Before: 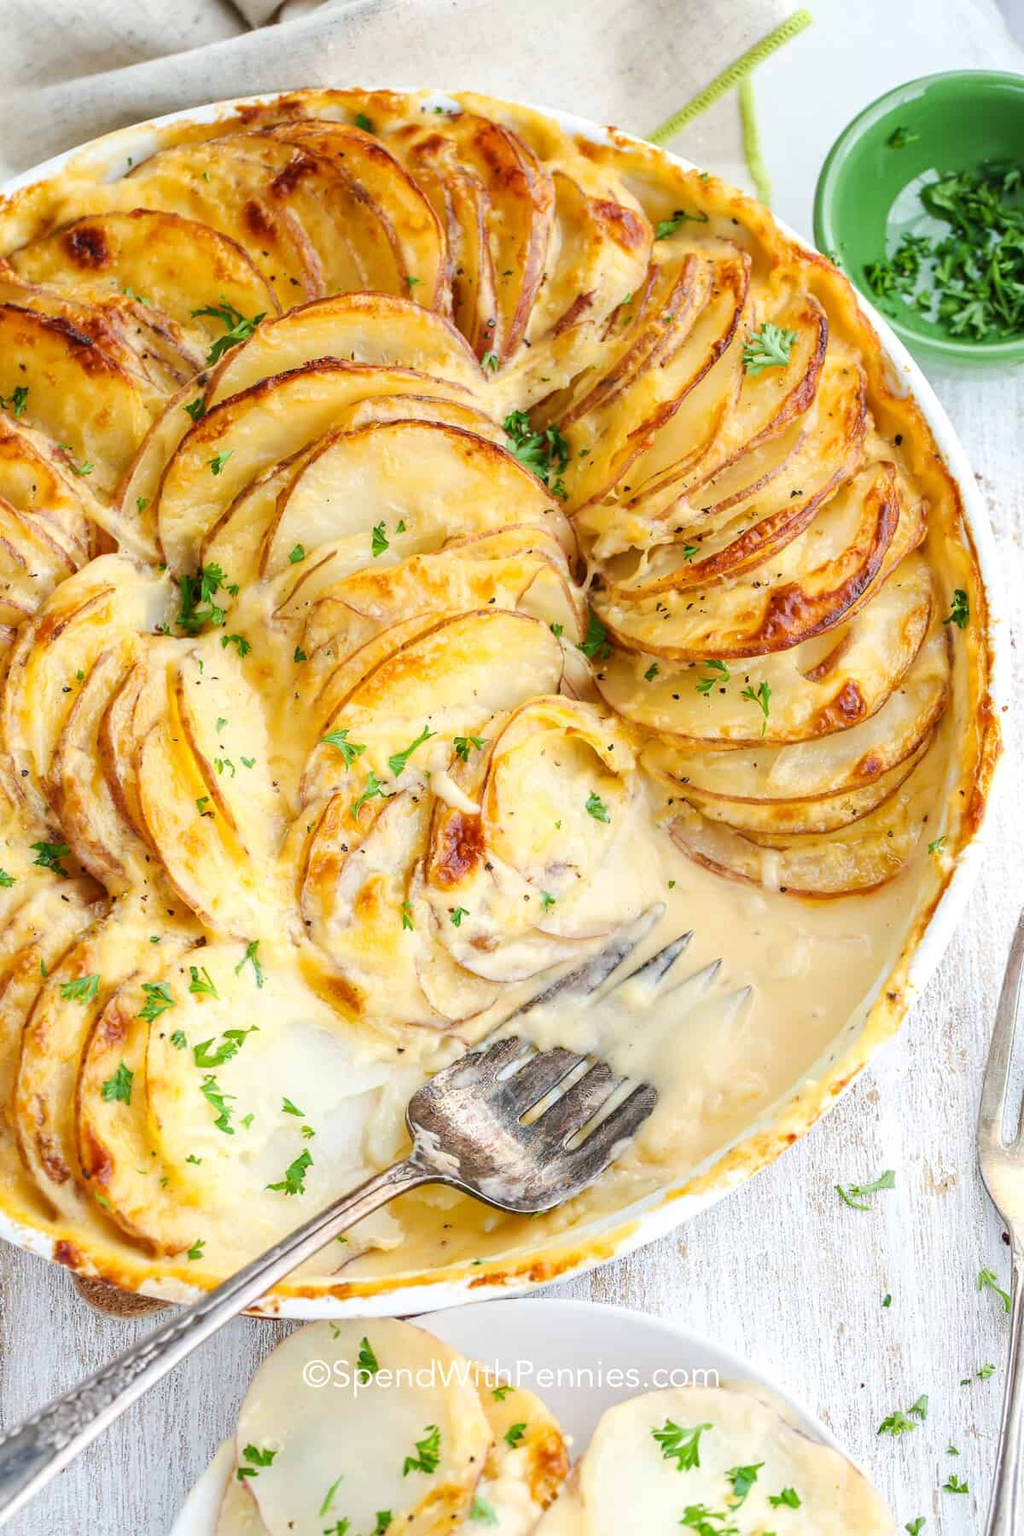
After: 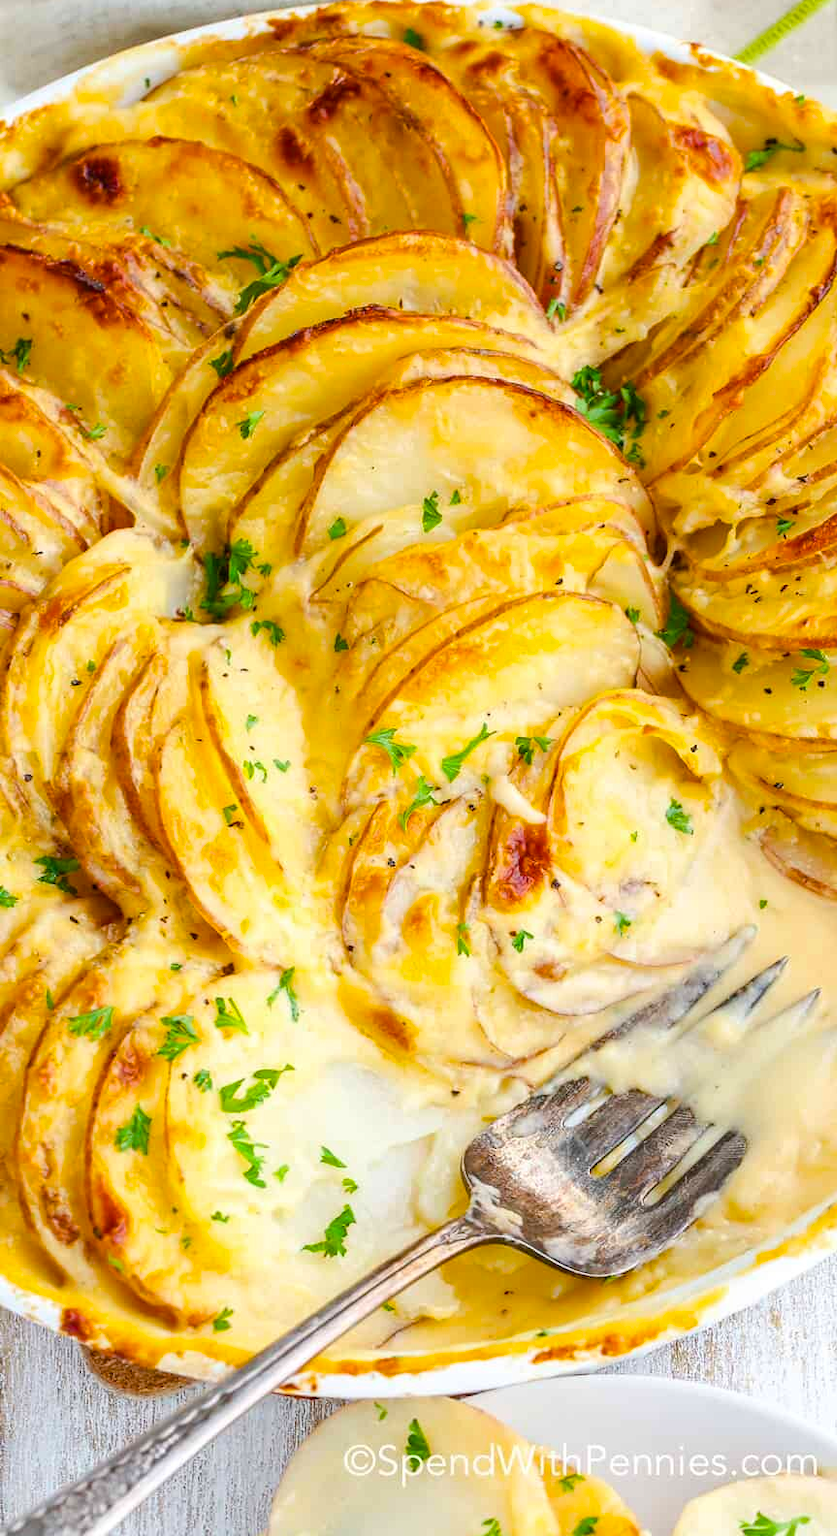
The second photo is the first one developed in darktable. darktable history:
crop: top 5.803%, right 27.864%, bottom 5.804%
color balance rgb: perceptual saturation grading › global saturation 34.05%, global vibrance 5.56%
